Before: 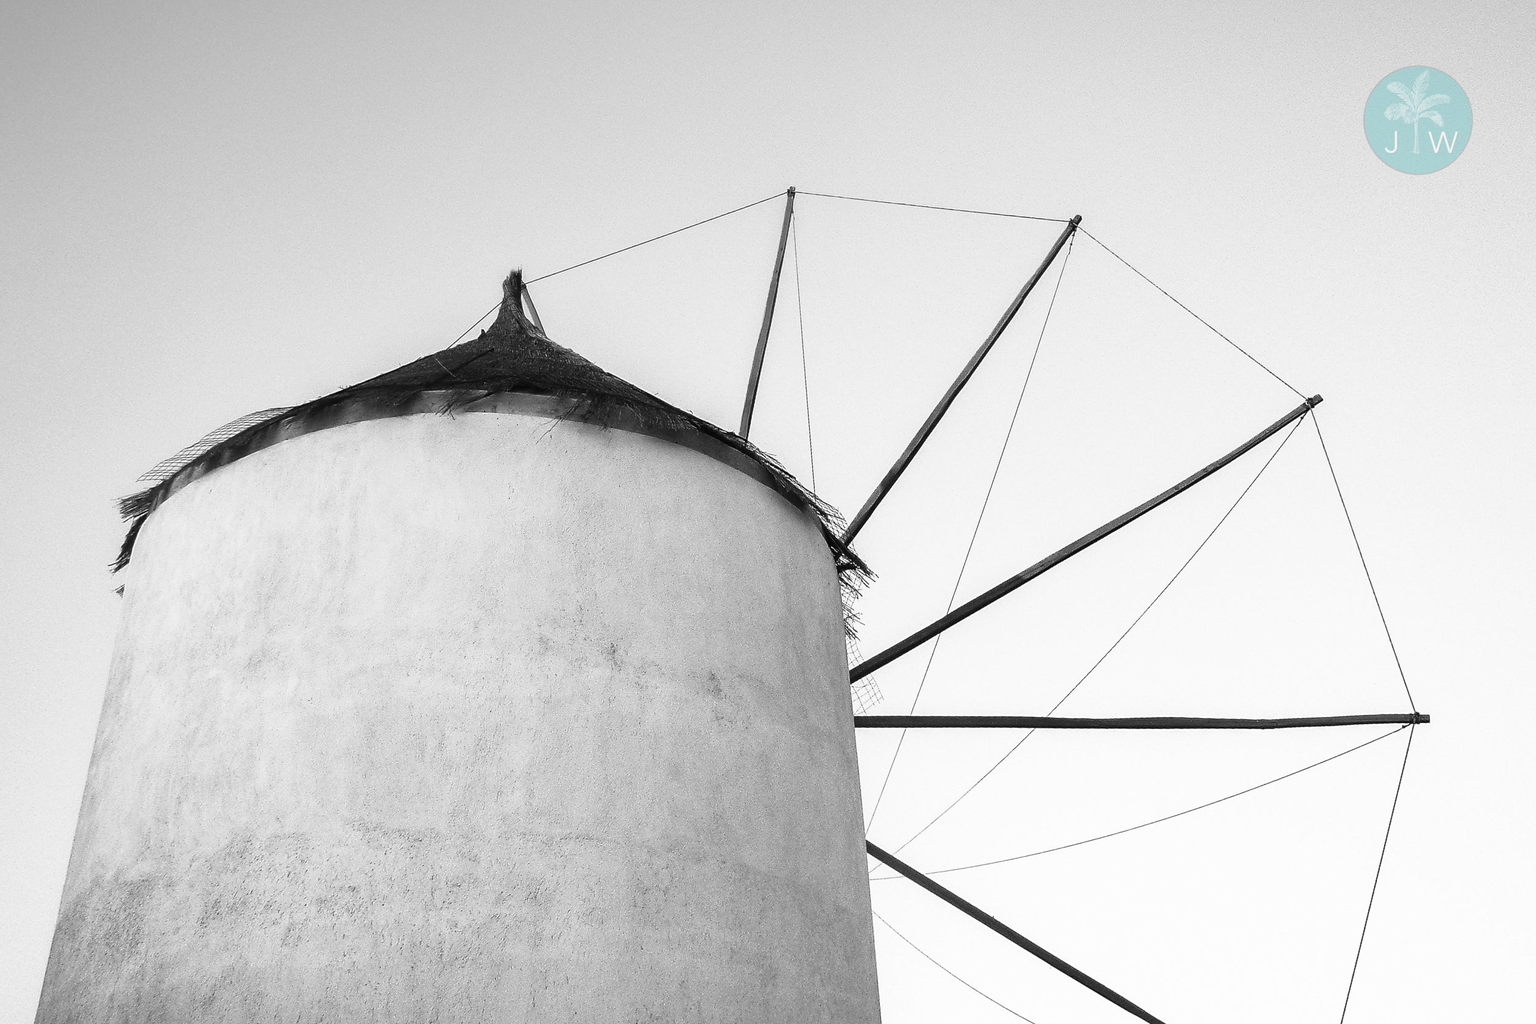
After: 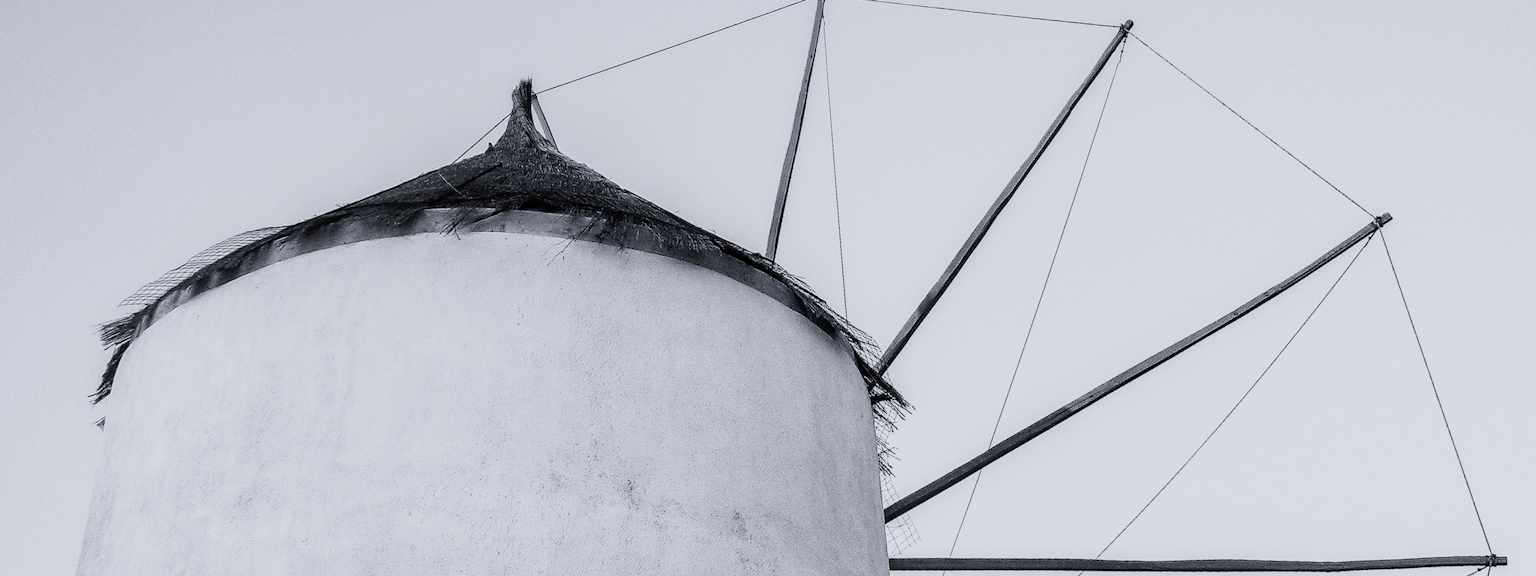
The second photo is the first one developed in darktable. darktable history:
filmic rgb: middle gray luminance 30%, black relative exposure -9 EV, white relative exposure 7 EV, threshold 6 EV, target black luminance 0%, hardness 2.94, latitude 2.04%, contrast 0.963, highlights saturation mix 5%, shadows ↔ highlights balance 12.16%, add noise in highlights 0, preserve chrominance no, color science v3 (2019), use custom middle-gray values true, iterations of high-quality reconstruction 0, contrast in highlights soft, enable highlight reconstruction true
local contrast: on, module defaults
exposure: black level correction 0, exposure 1.2 EV, compensate highlight preservation false
crop: left 1.744%, top 19.225%, right 5.069%, bottom 28.357%
white balance: red 0.967, blue 1.119, emerald 0.756
